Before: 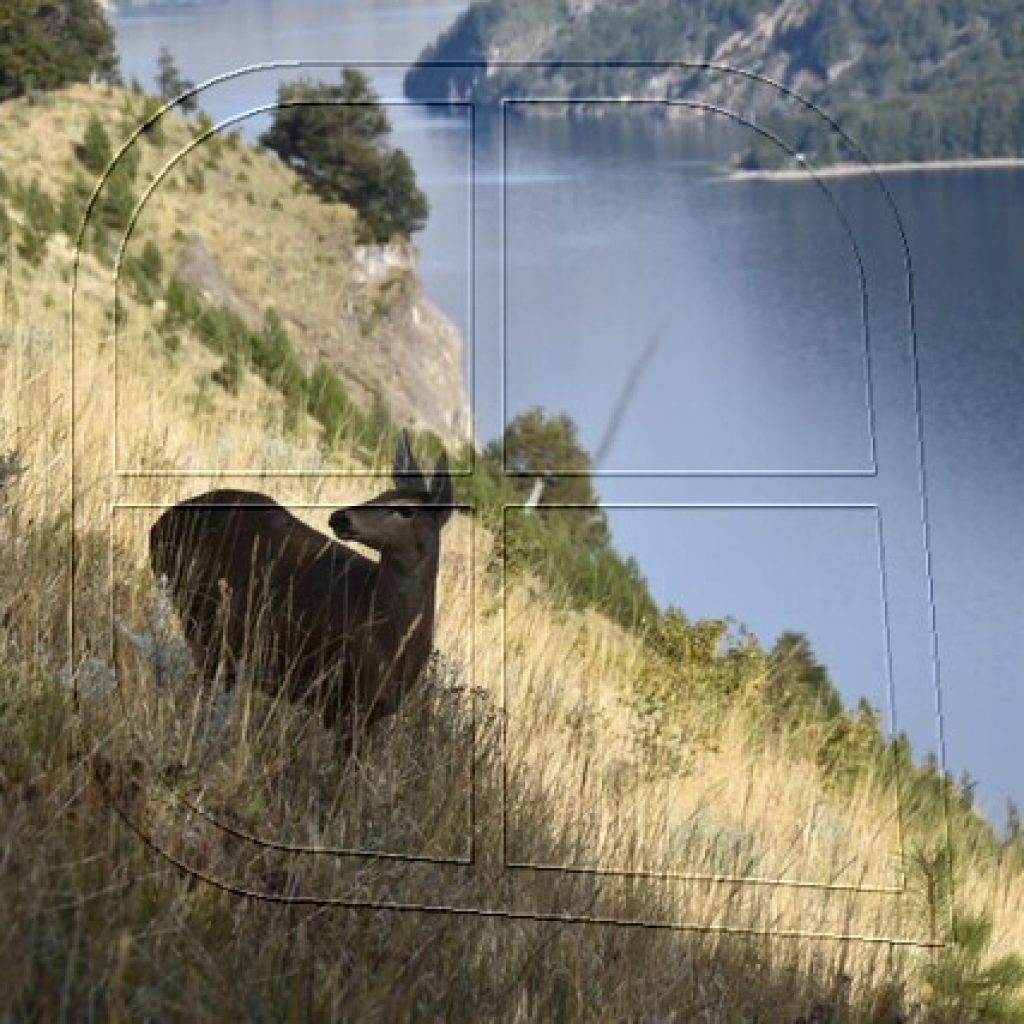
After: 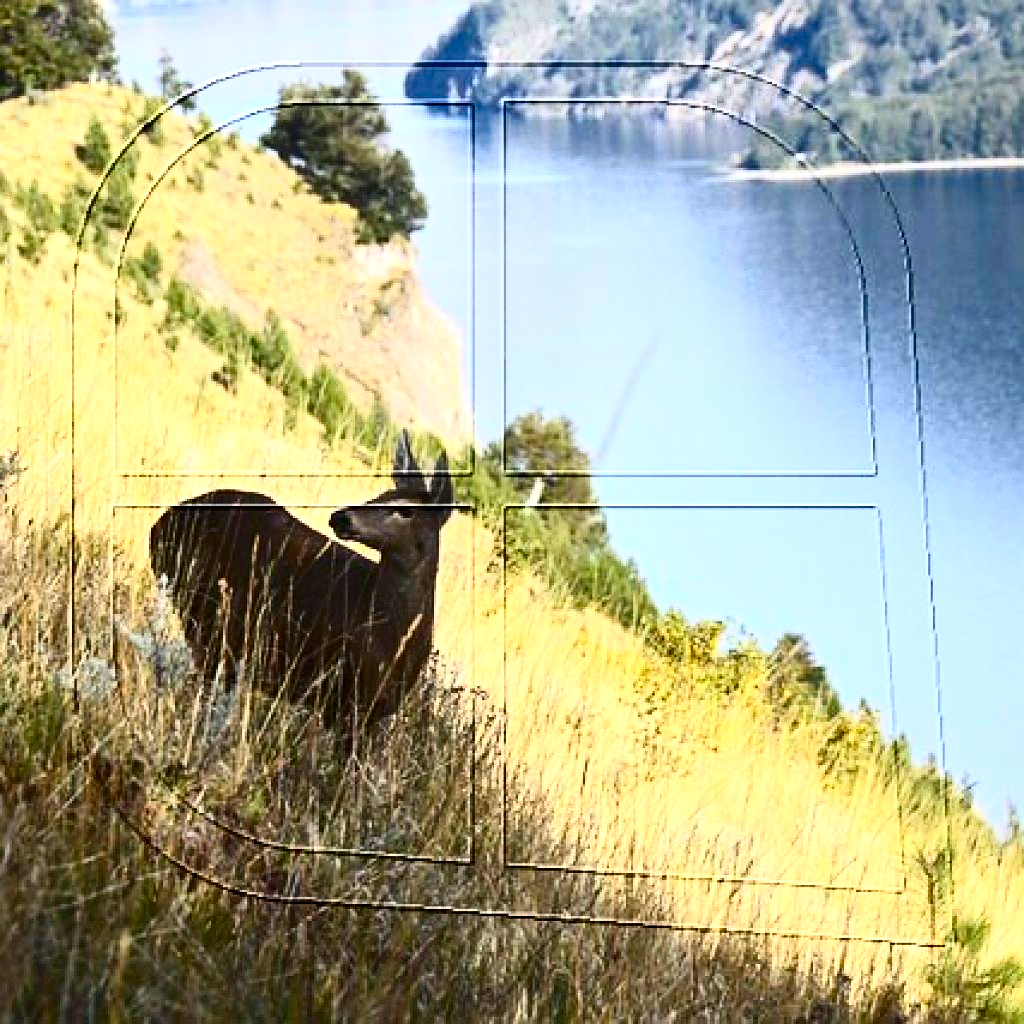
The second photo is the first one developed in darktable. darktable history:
color balance rgb: perceptual saturation grading › global saturation 10.158%, global vibrance 16.176%, saturation formula JzAzBz (2021)
sharpen: on, module defaults
exposure: exposure 0.782 EV, compensate highlight preservation false
contrast brightness saturation: contrast 0.398, brightness 0.103, saturation 0.211
